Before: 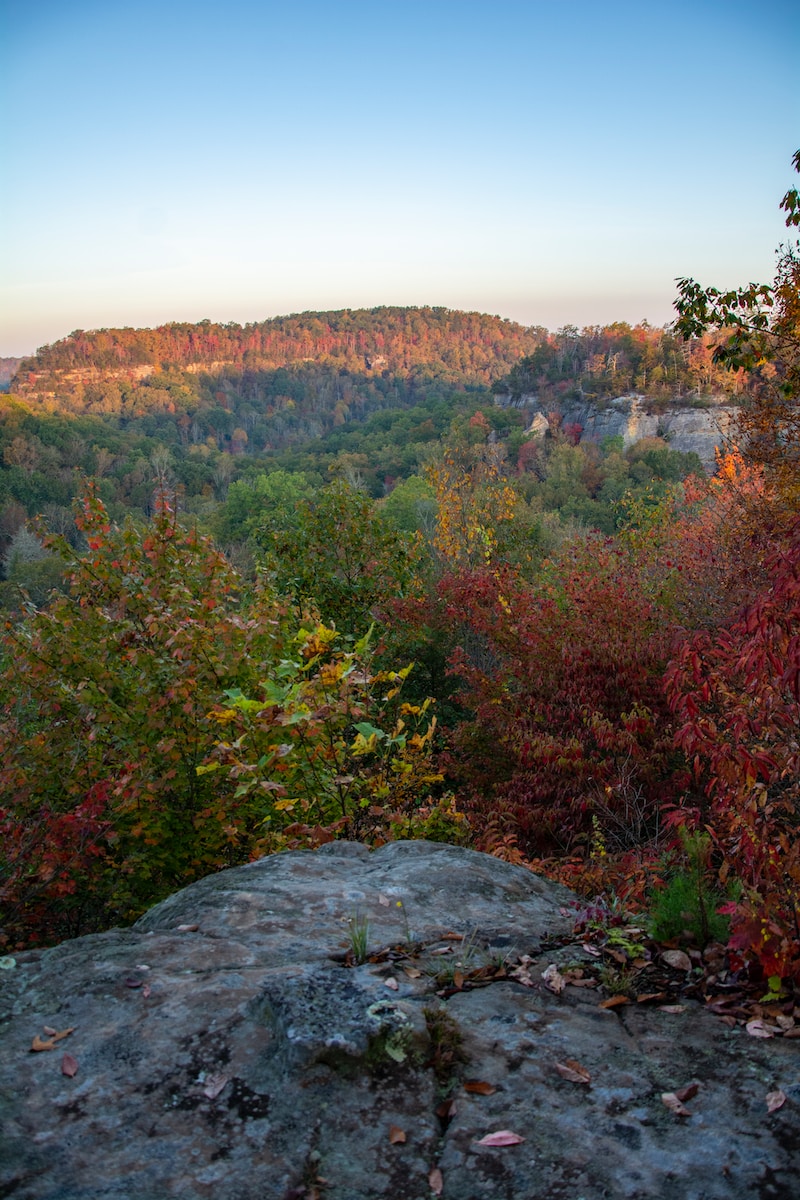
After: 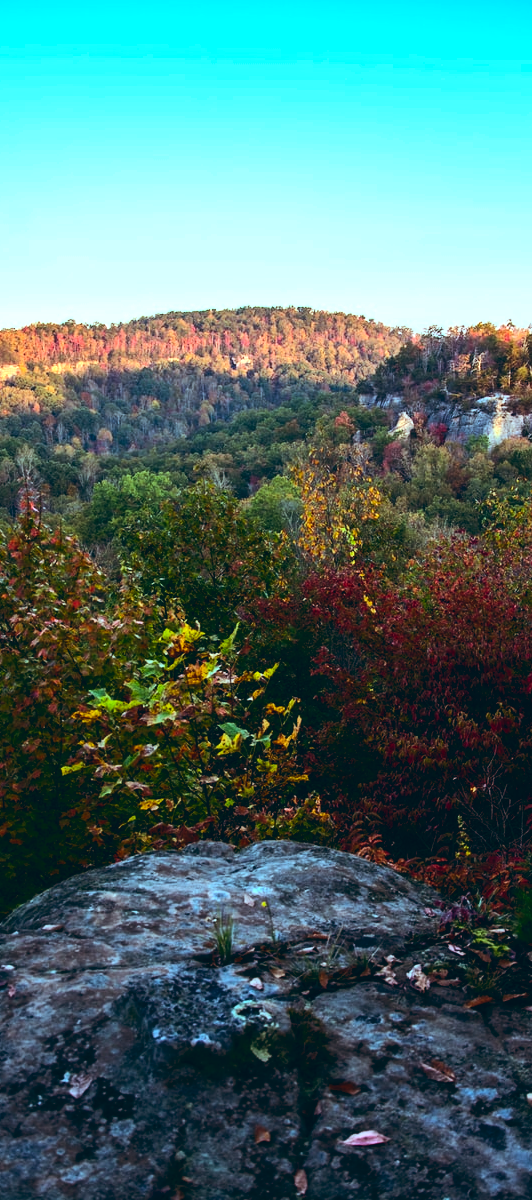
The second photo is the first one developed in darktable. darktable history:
contrast brightness saturation: contrast 0.18, saturation 0.3
tone equalizer: -8 EV -1.08 EV, -7 EV -1.01 EV, -6 EV -0.867 EV, -5 EV -0.578 EV, -3 EV 0.578 EV, -2 EV 0.867 EV, -1 EV 1.01 EV, +0 EV 1.08 EV, edges refinement/feathering 500, mask exposure compensation -1.57 EV, preserve details no
color balance: lift [1.003, 0.993, 1.001, 1.007], gamma [1.018, 1.072, 0.959, 0.928], gain [0.974, 0.873, 1.031, 1.127]
crop: left 16.899%, right 16.556%
